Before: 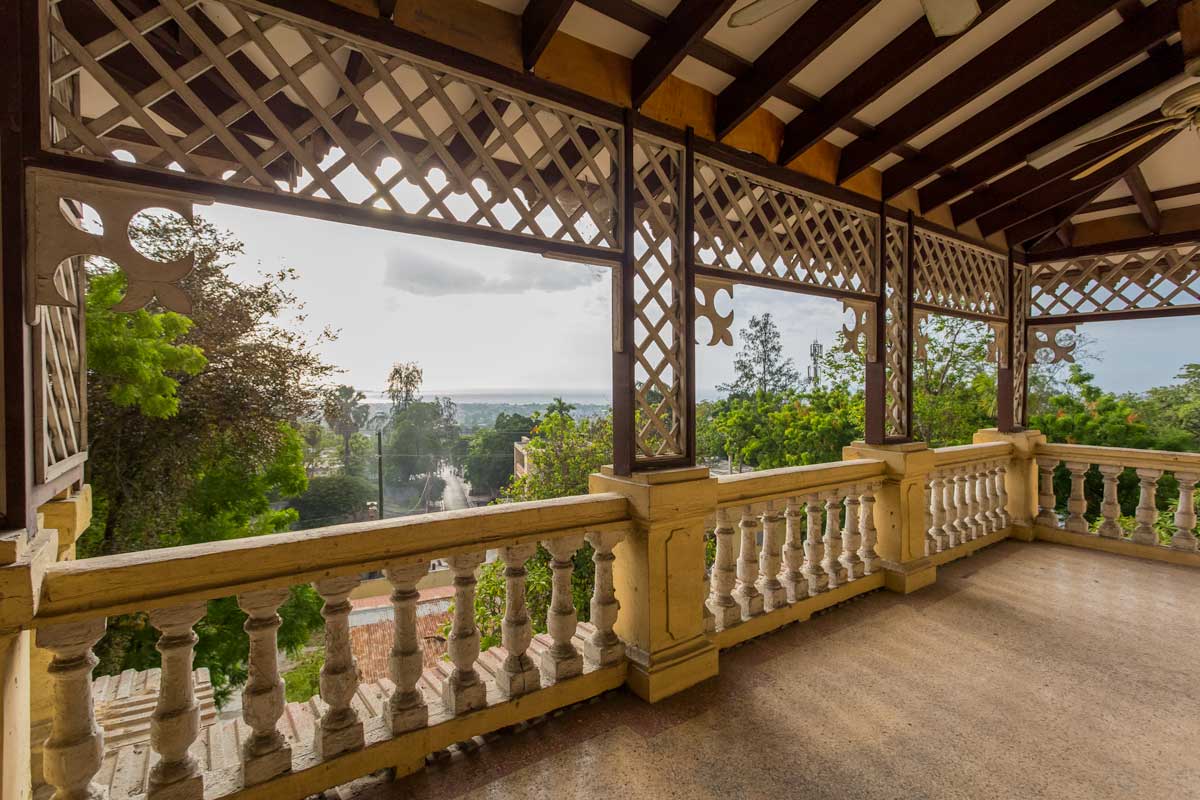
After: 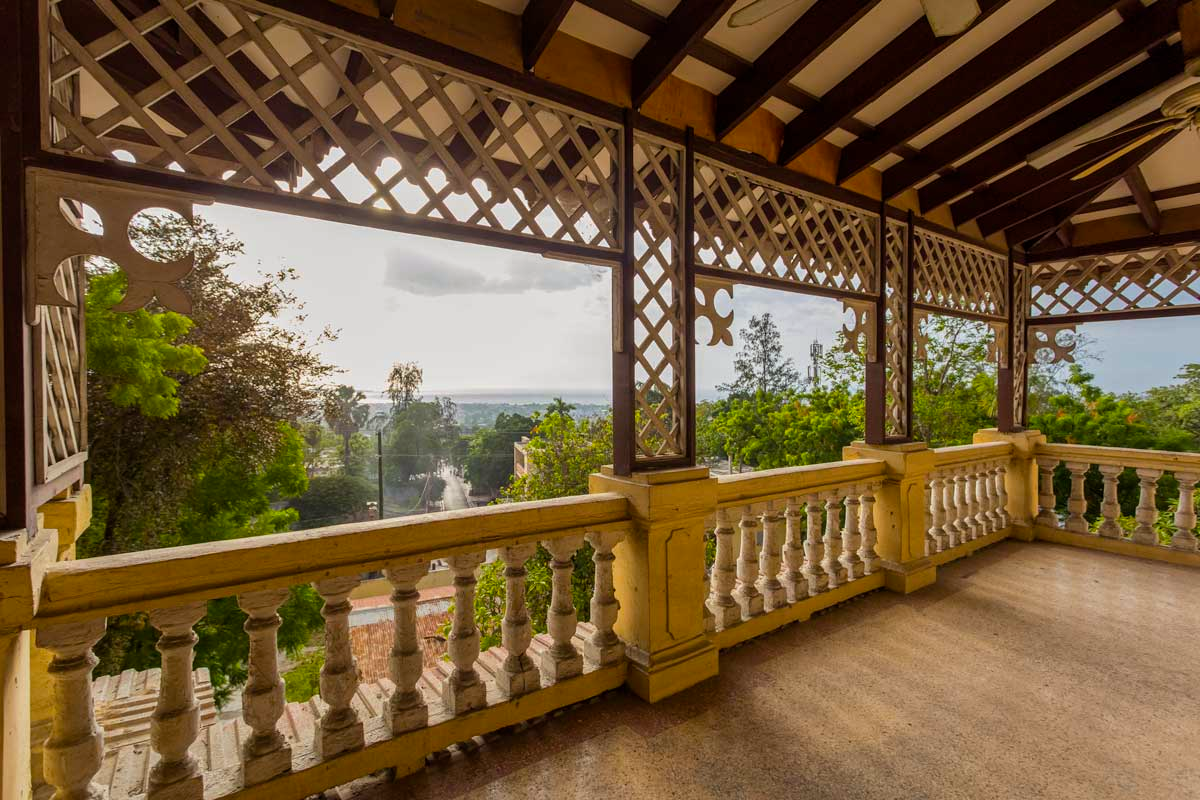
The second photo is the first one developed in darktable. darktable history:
color balance rgb: power › luminance -3.605%, power › chroma 0.544%, power › hue 40.96°, perceptual saturation grading › global saturation 9.725%, global vibrance 20%
